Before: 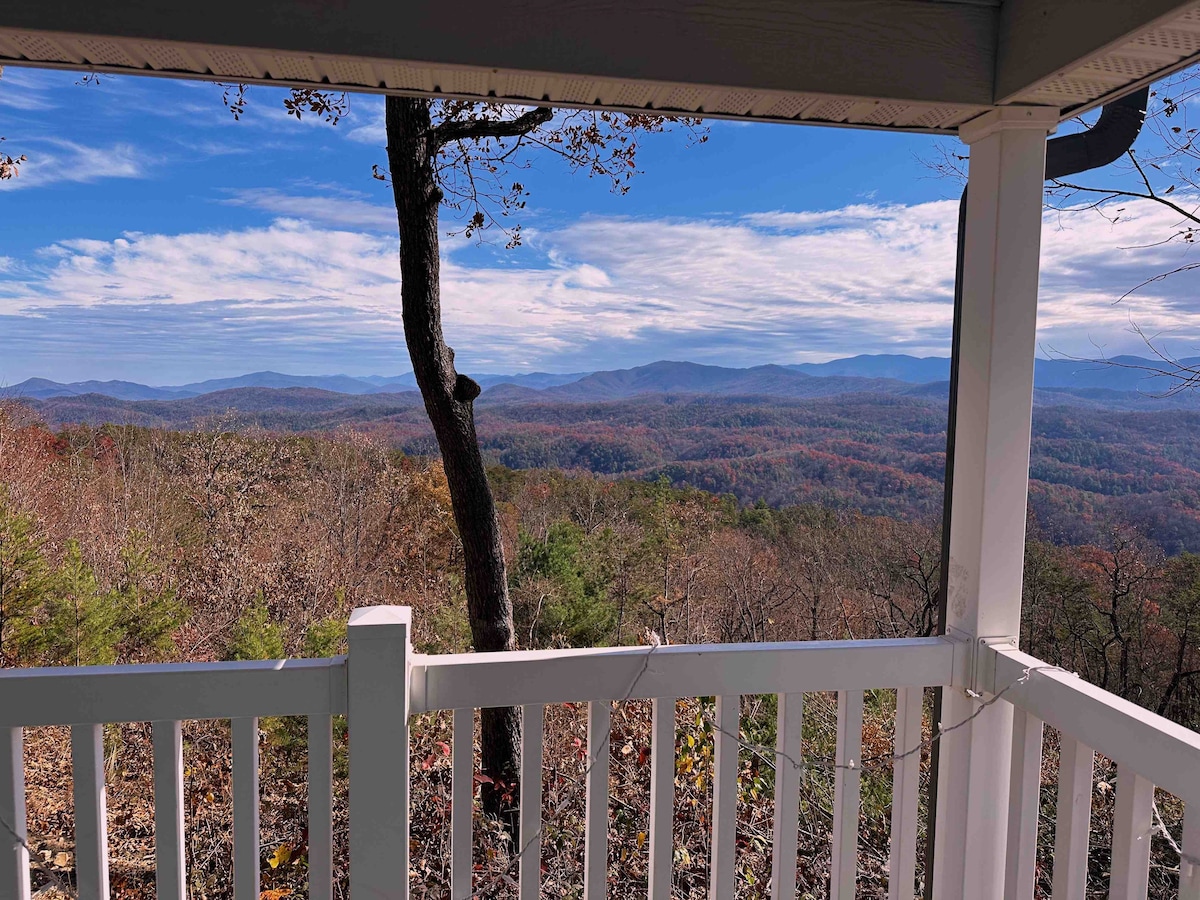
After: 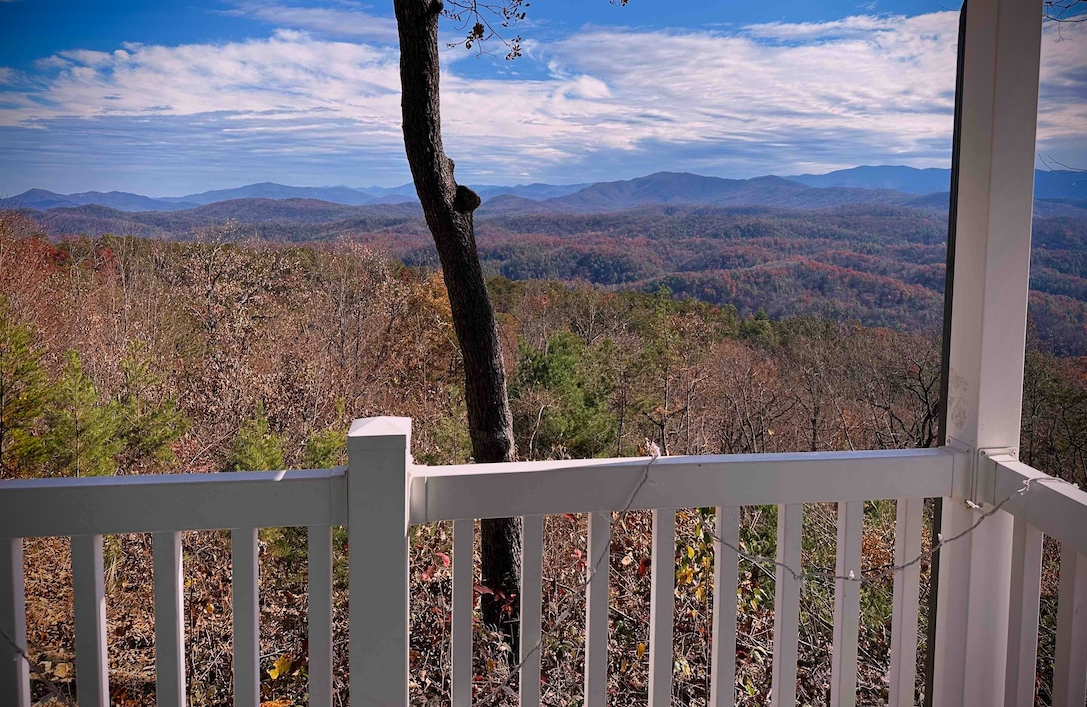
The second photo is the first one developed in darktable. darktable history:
crop: top 21.045%, right 9.378%, bottom 0.324%
vignetting: brightness -0.988, saturation 0.494
